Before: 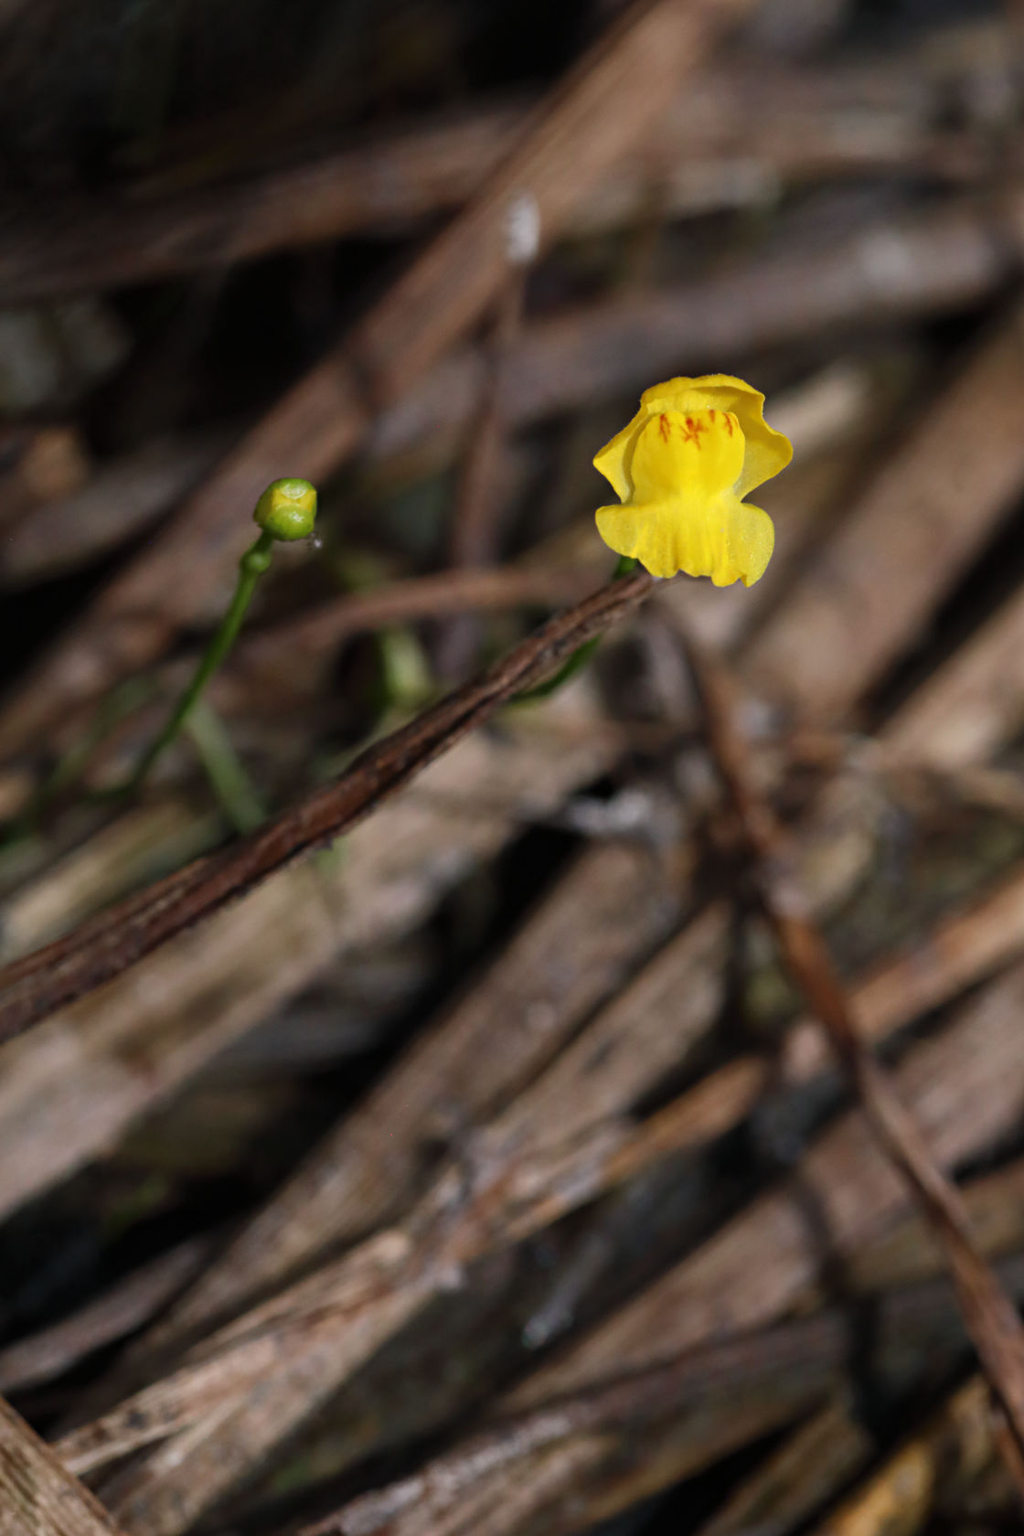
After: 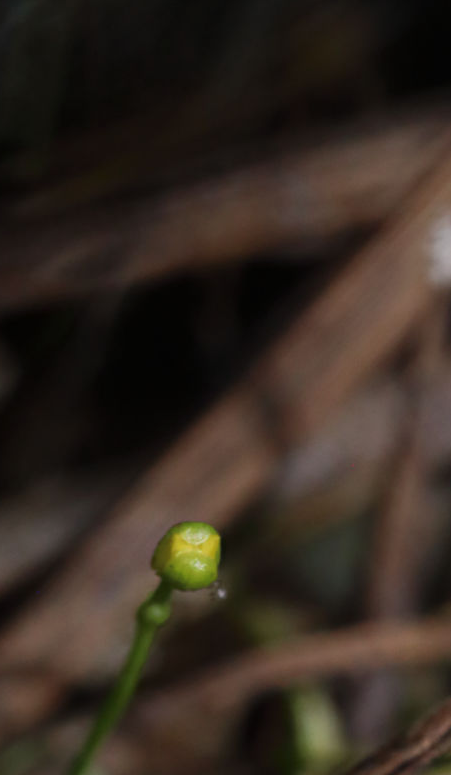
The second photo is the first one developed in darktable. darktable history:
crop and rotate: left 11.29%, top 0.093%, right 48.398%, bottom 53.722%
color correction: highlights b* -0.056, saturation 0.985
haze removal: strength -0.063, compatibility mode true, adaptive false
